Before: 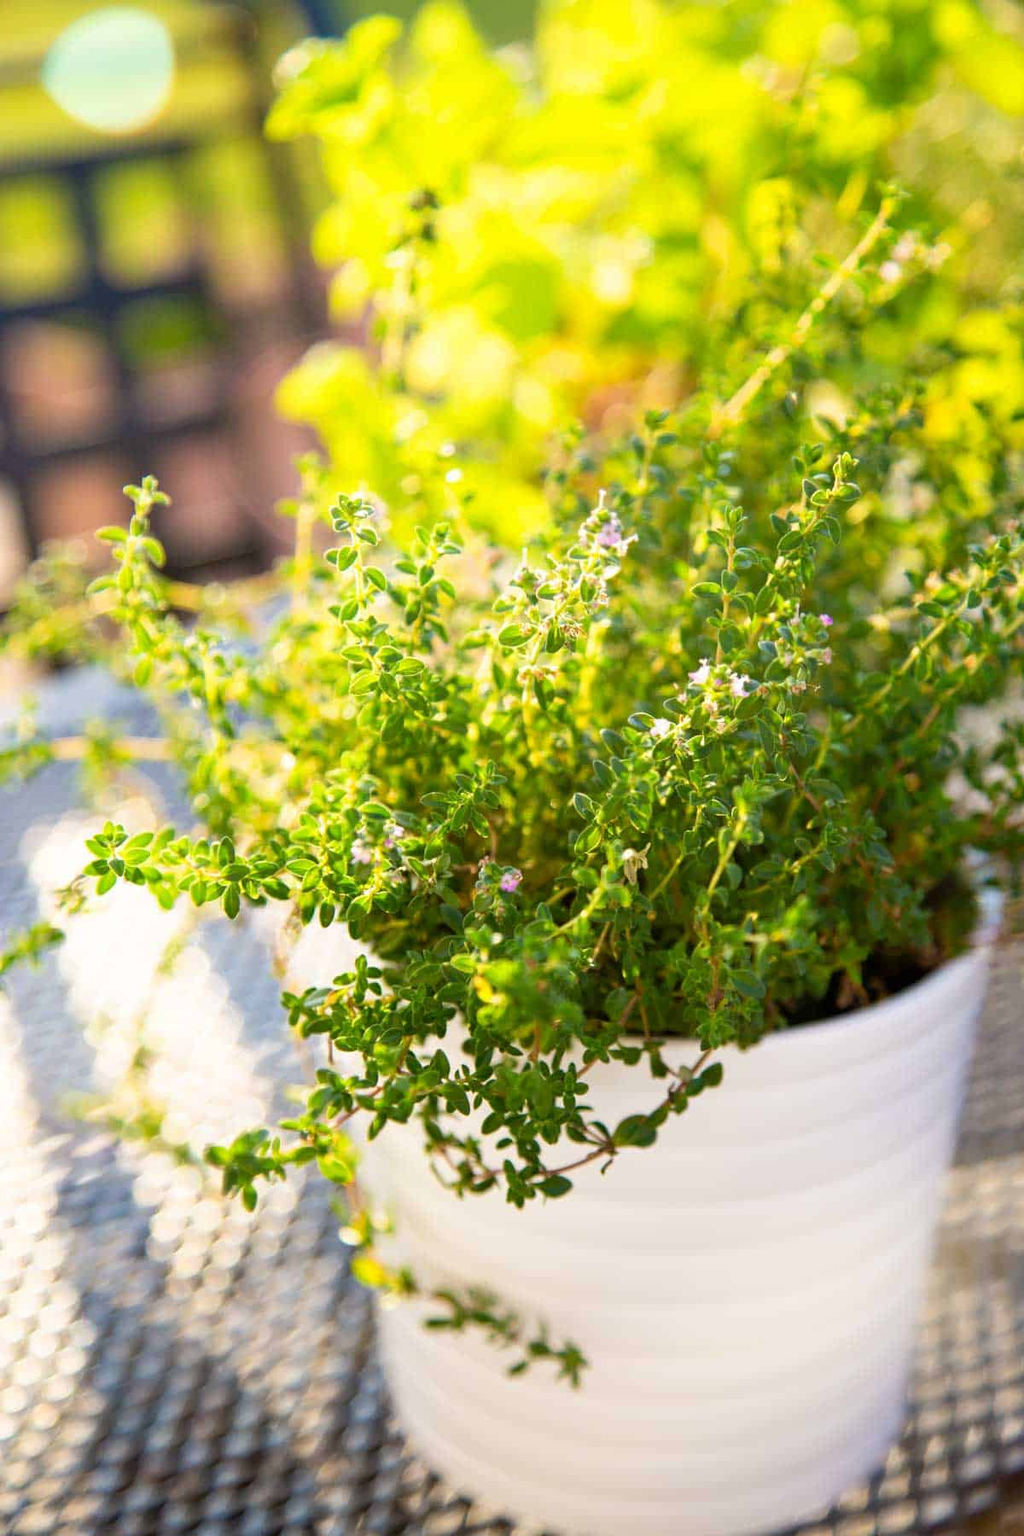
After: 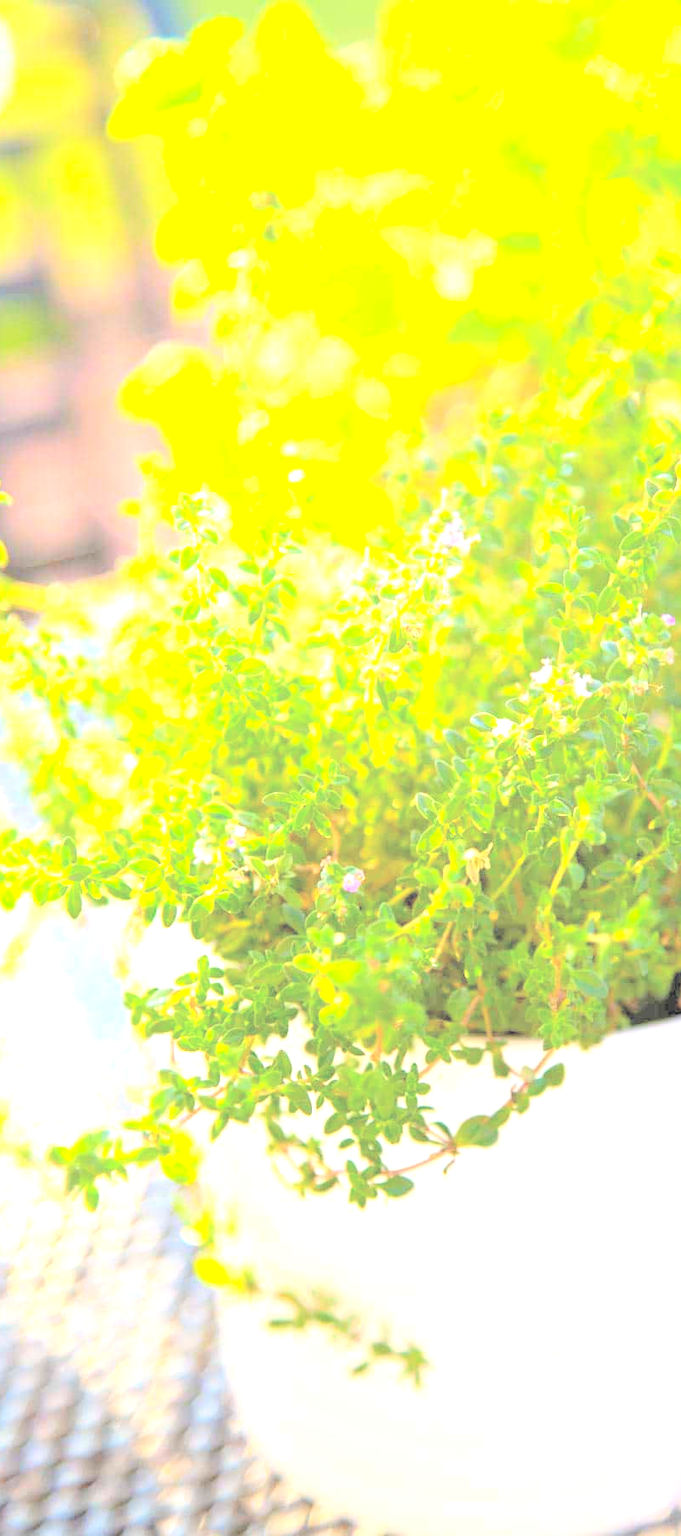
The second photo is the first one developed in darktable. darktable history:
crop: left 15.419%, right 17.914%
exposure: black level correction 0, exposure 1.2 EV, compensate exposure bias true, compensate highlight preservation false
contrast brightness saturation: brightness 1
